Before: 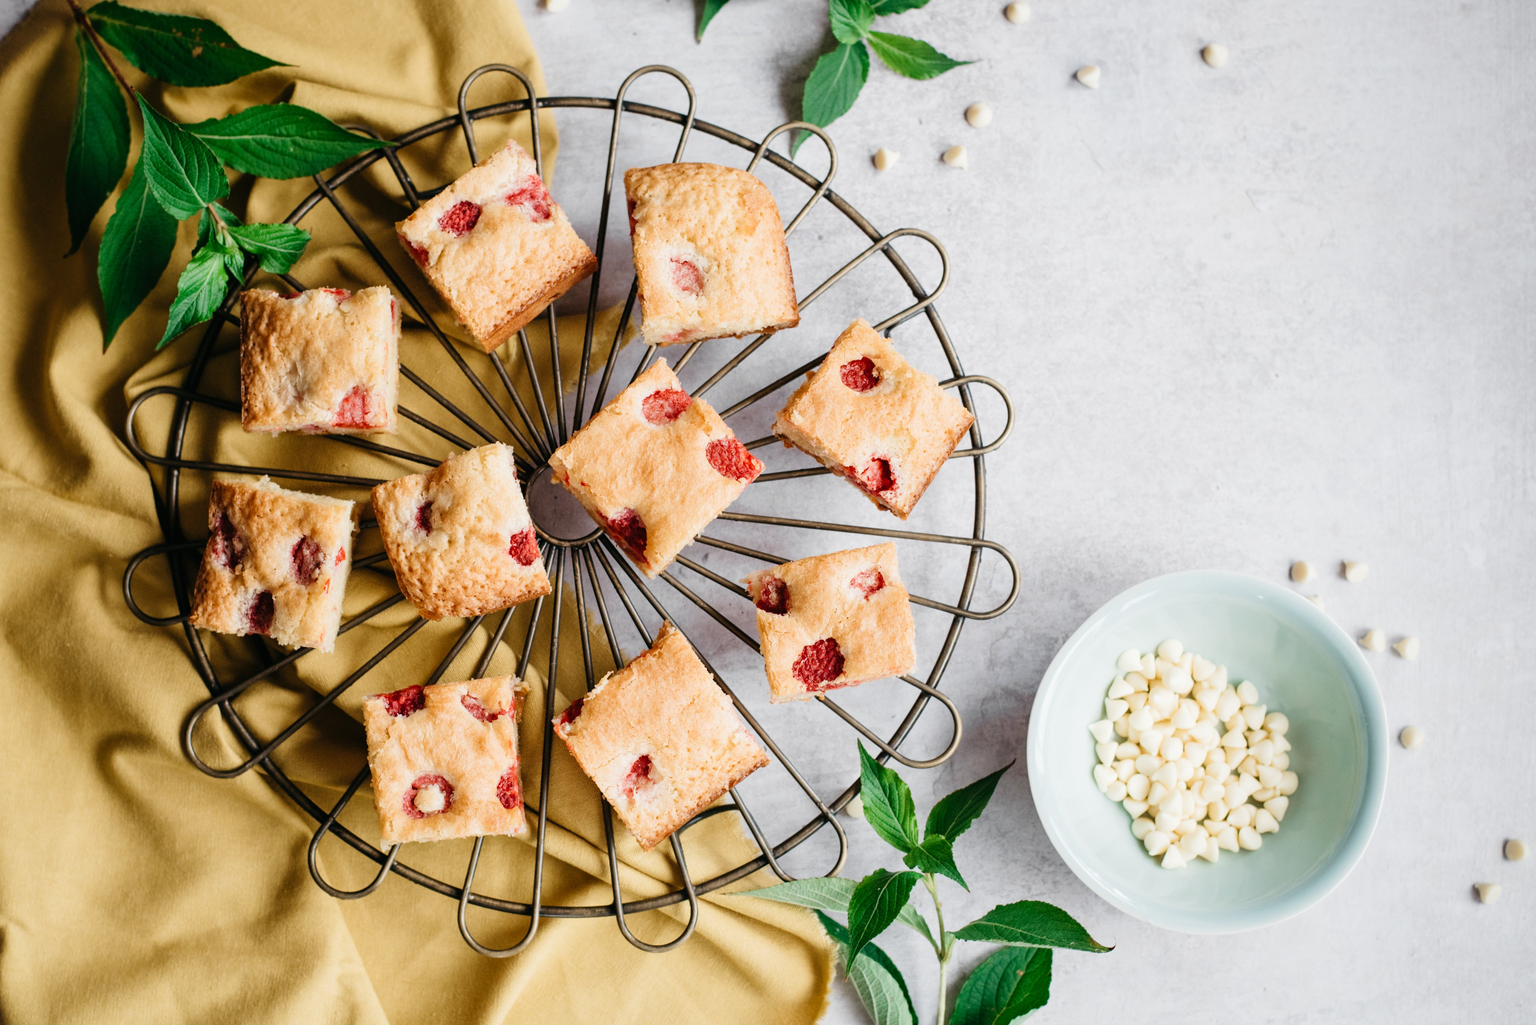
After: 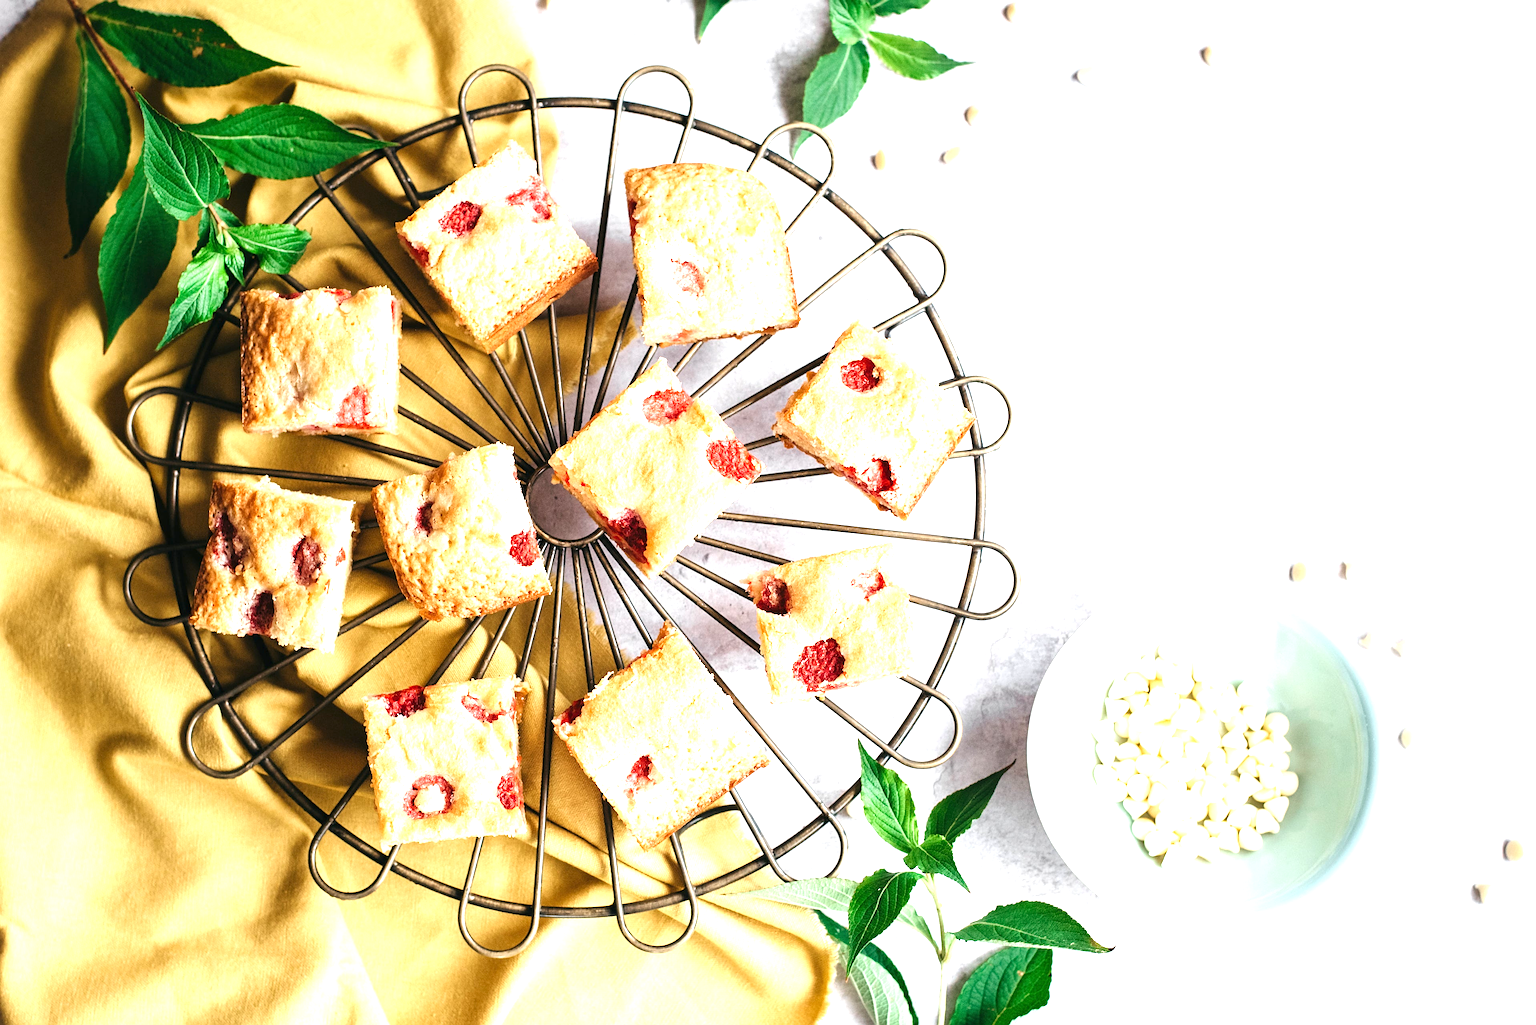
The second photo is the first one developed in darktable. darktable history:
sharpen: on, module defaults
exposure: black level correction 0, exposure 1.199 EV, compensate highlight preservation false
